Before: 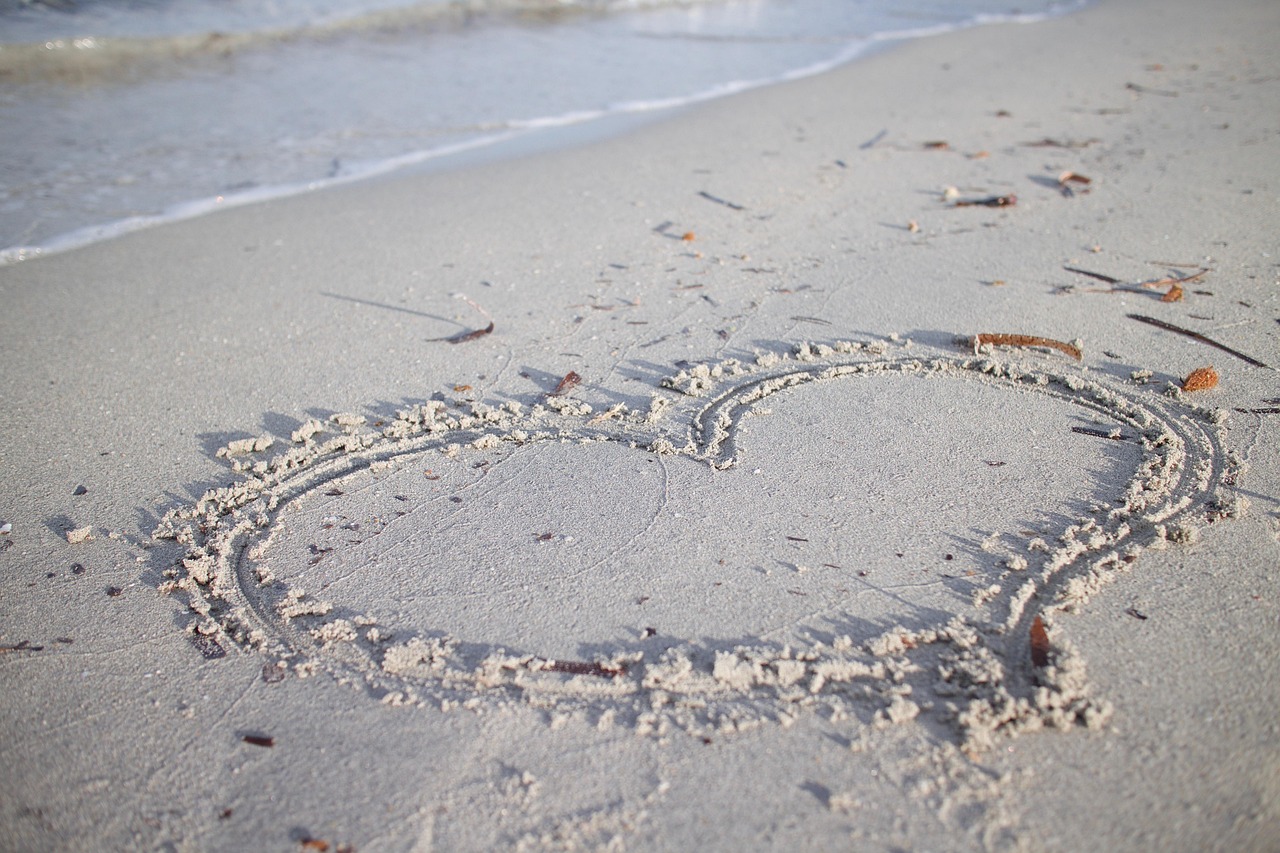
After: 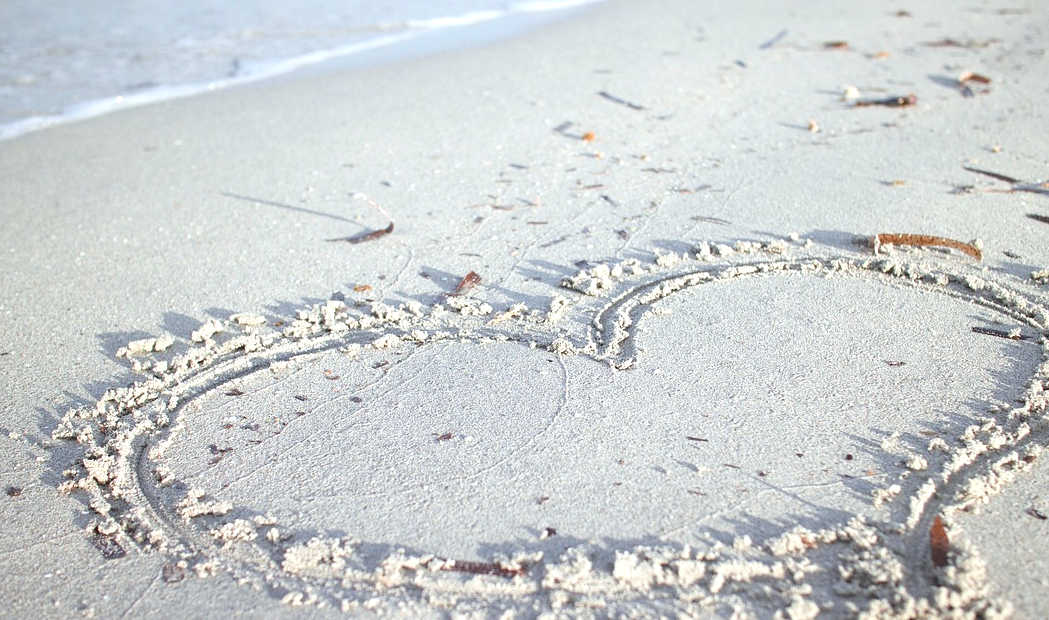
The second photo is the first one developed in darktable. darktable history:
exposure: black level correction 0, exposure 0.68 EV, compensate exposure bias true, compensate highlight preservation false
color balance: lift [1.004, 1.002, 1.002, 0.998], gamma [1, 1.007, 1.002, 0.993], gain [1, 0.977, 1.013, 1.023], contrast -3.64%
crop: left 7.856%, top 11.836%, right 10.12%, bottom 15.387%
